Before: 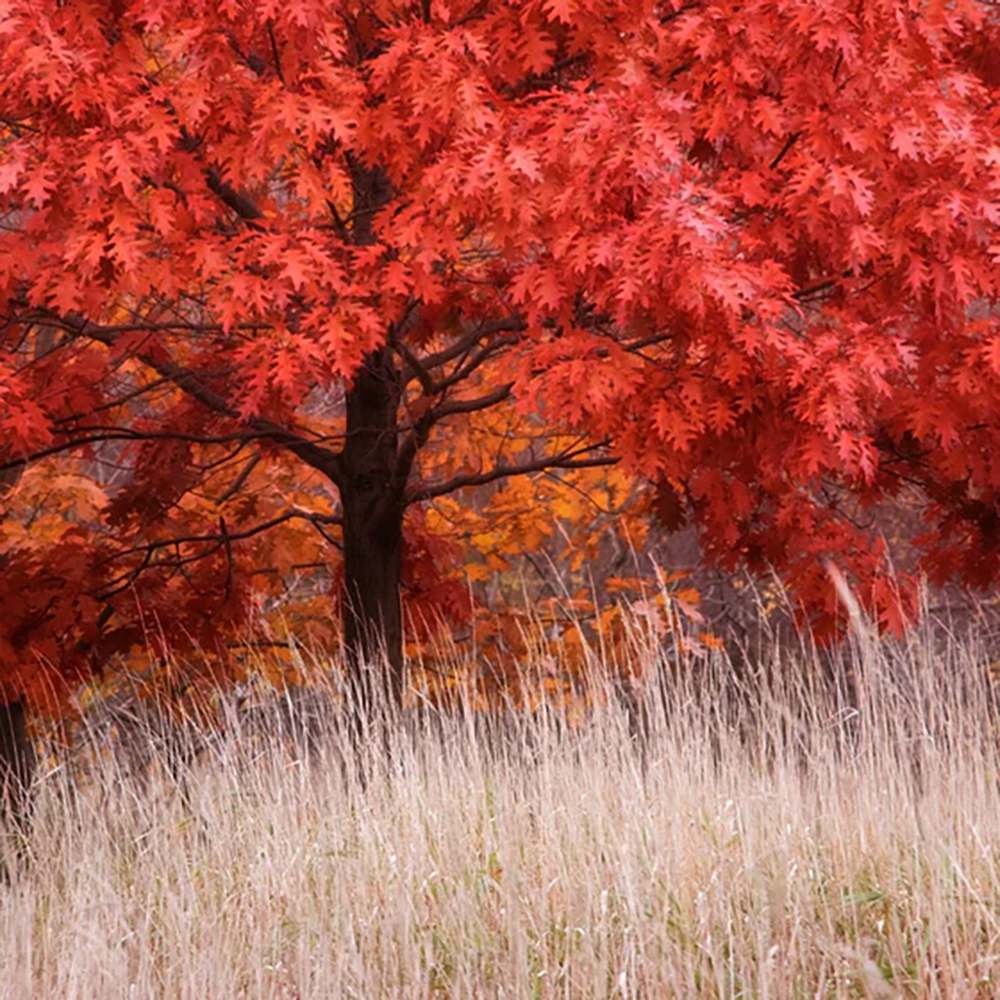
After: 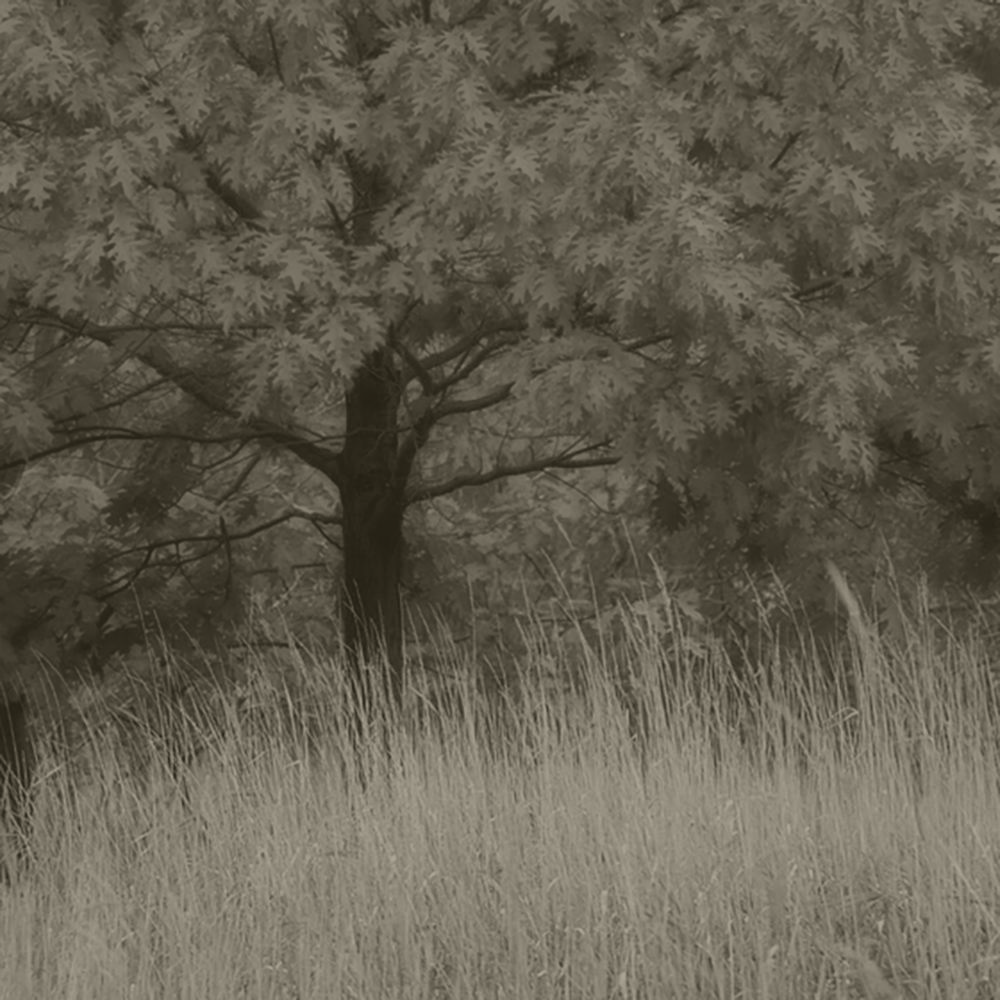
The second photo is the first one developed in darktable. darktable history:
colorize: hue 41.44°, saturation 22%, source mix 60%, lightness 10.61%
contrast equalizer: y [[0.5, 0.488, 0.462, 0.461, 0.491, 0.5], [0.5 ×6], [0.5 ×6], [0 ×6], [0 ×6]]
